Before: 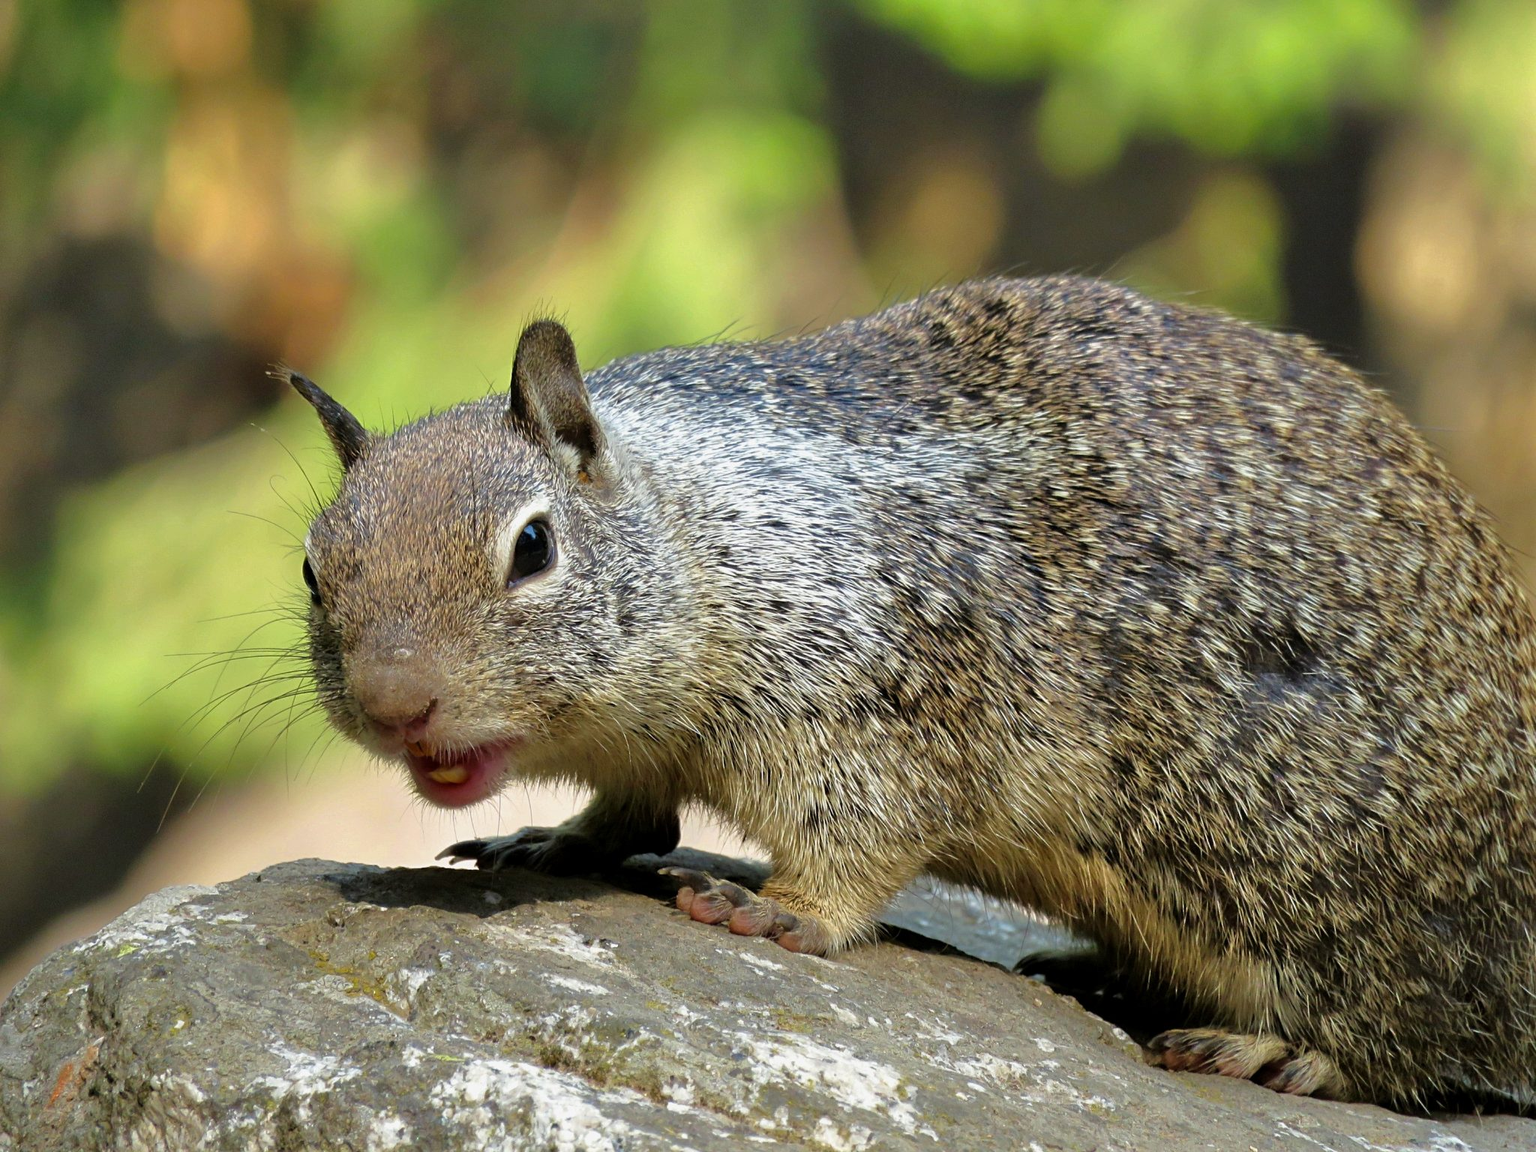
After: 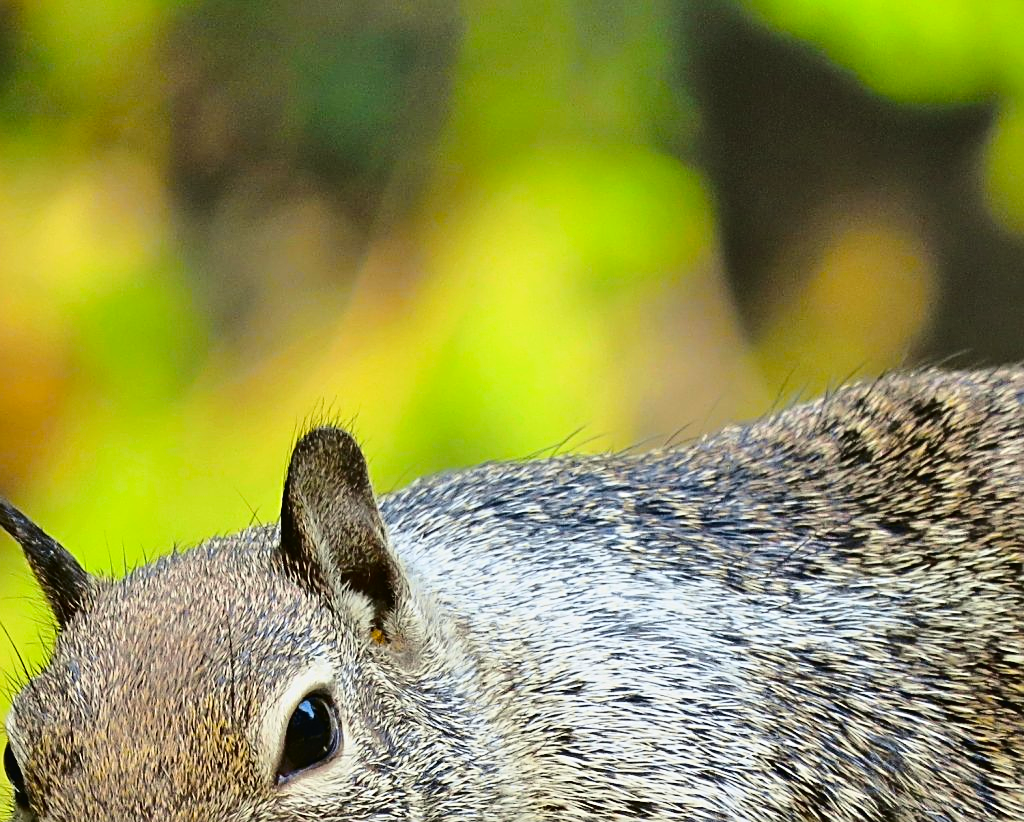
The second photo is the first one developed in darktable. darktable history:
tone curve: curves: ch0 [(0.003, 0.023) (0.071, 0.052) (0.236, 0.197) (0.466, 0.557) (0.644, 0.748) (0.803, 0.88) (0.994, 0.968)]; ch1 [(0, 0) (0.262, 0.227) (0.417, 0.386) (0.469, 0.467) (0.502, 0.498) (0.528, 0.53) (0.573, 0.57) (0.605, 0.621) (0.644, 0.671) (0.686, 0.728) (0.994, 0.987)]; ch2 [(0, 0) (0.262, 0.188) (0.385, 0.353) (0.427, 0.424) (0.495, 0.493) (0.515, 0.534) (0.547, 0.556) (0.589, 0.613) (0.644, 0.748) (1, 1)], color space Lab, independent channels, preserve colors none
crop: left 19.556%, right 30.401%, bottom 46.458%
sharpen: on, module defaults
levels: mode automatic, gray 50.8%
